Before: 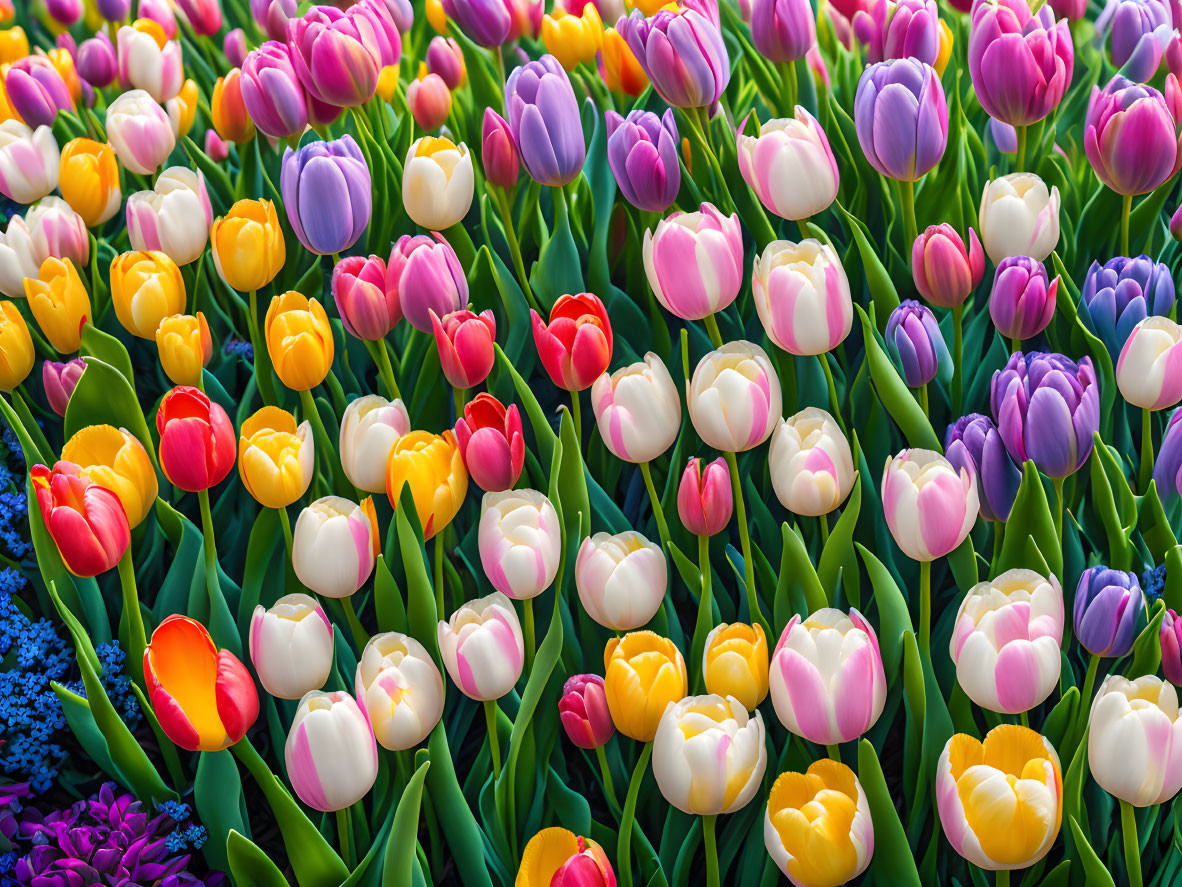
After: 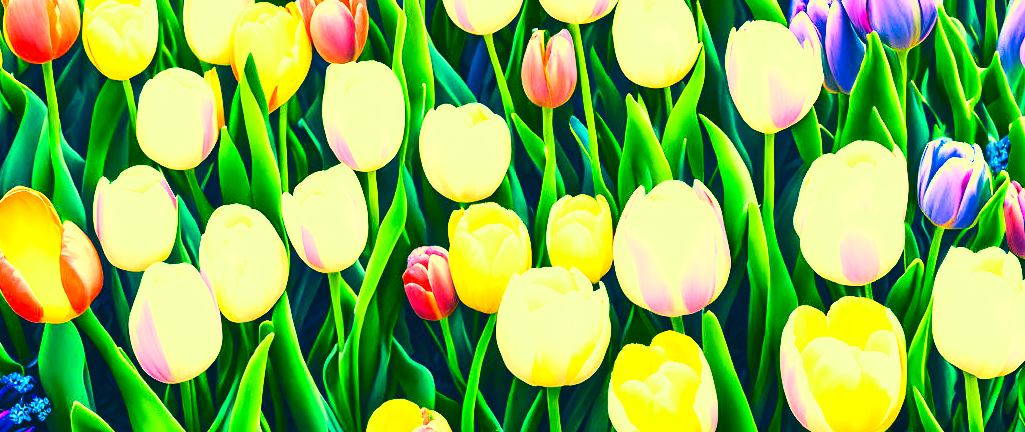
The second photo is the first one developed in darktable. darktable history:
color balance rgb: power › hue 324.62°, perceptual saturation grading › global saturation 0.345%, perceptual saturation grading › highlights -34.897%, perceptual saturation grading › mid-tones 15.049%, perceptual saturation grading › shadows 47.465%, global vibrance 20%
crop and rotate: left 13.271%, top 48.436%, bottom 2.771%
color correction: highlights a* -15.3, highlights b* 39.84, shadows a* -39.51, shadows b* -26.71
base curve: curves: ch0 [(0, 0) (0.495, 0.917) (1, 1)], preserve colors none
exposure: black level correction 0.001, exposure 0.5 EV, compensate exposure bias true, compensate highlight preservation false
contrast brightness saturation: contrast 0.409, brightness 0.11, saturation 0.211
